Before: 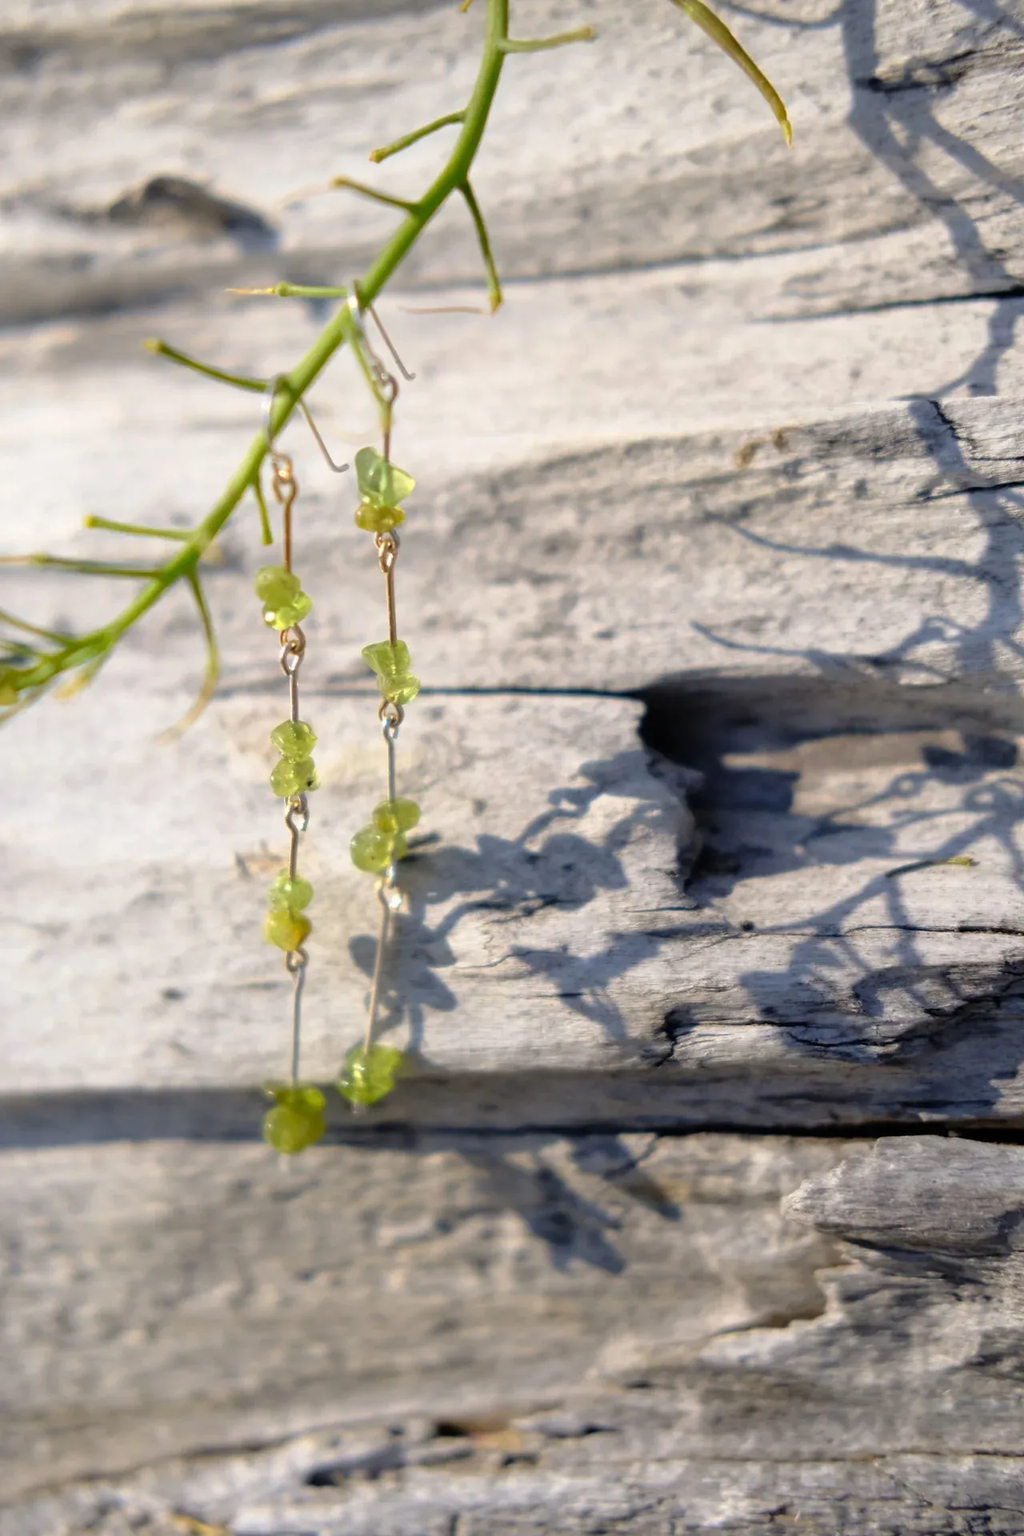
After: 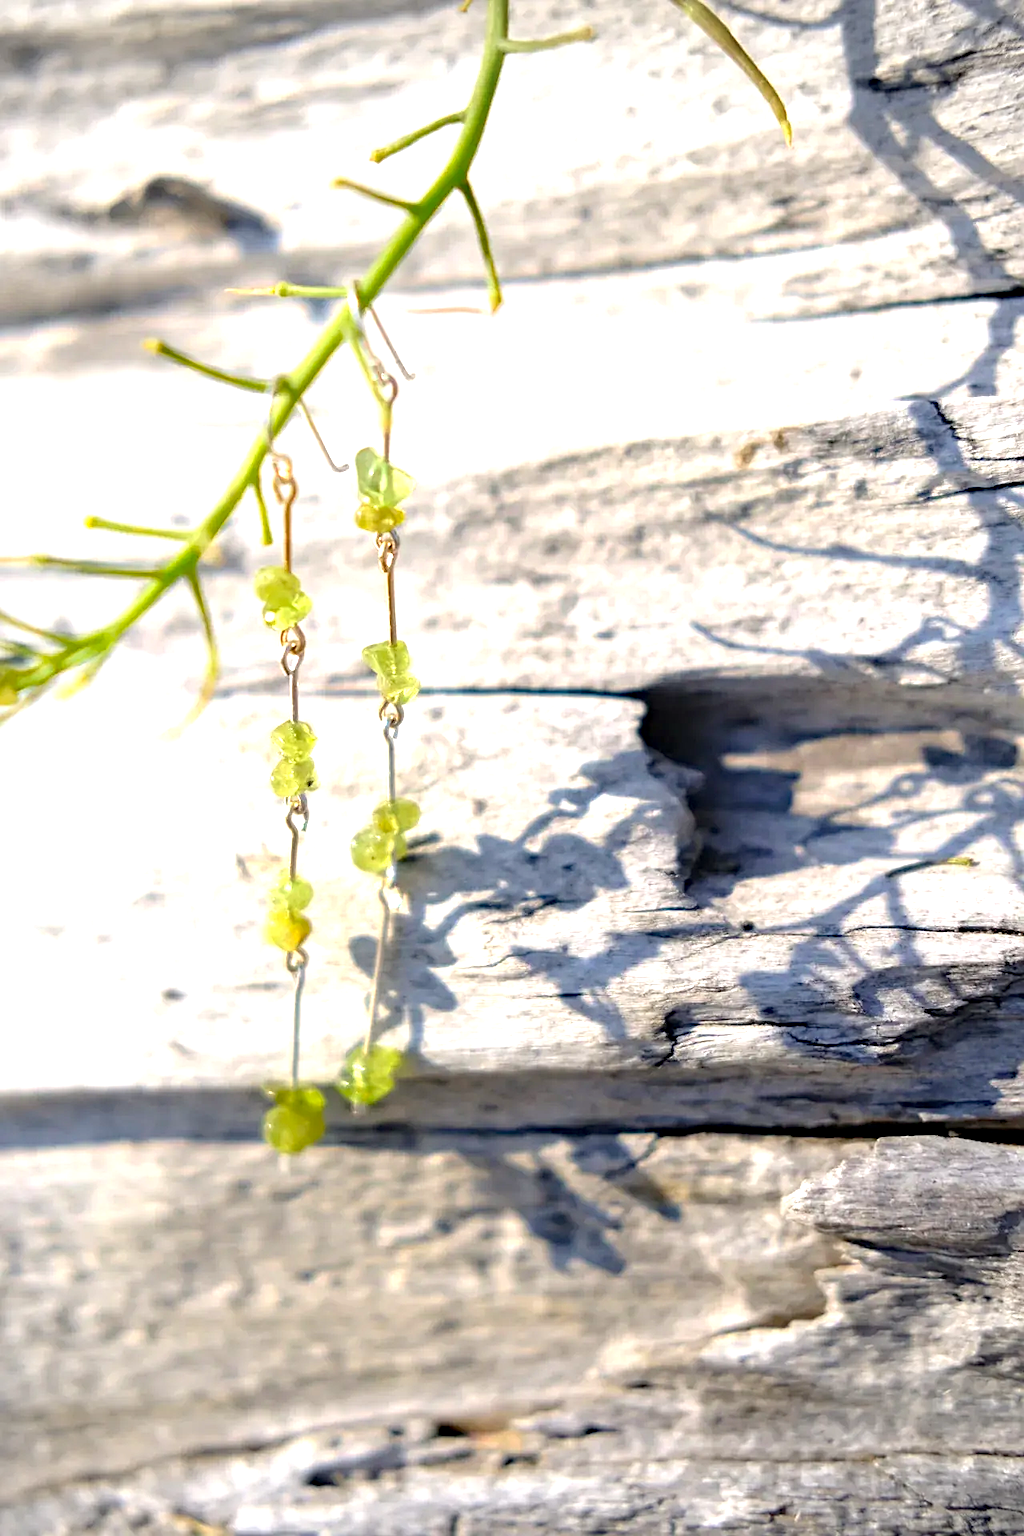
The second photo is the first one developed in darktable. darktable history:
exposure: black level correction 0, exposure 1 EV, compensate highlight preservation false
vignetting: brightness -0.273
haze removal: compatibility mode true, adaptive false
sharpen: on, module defaults
